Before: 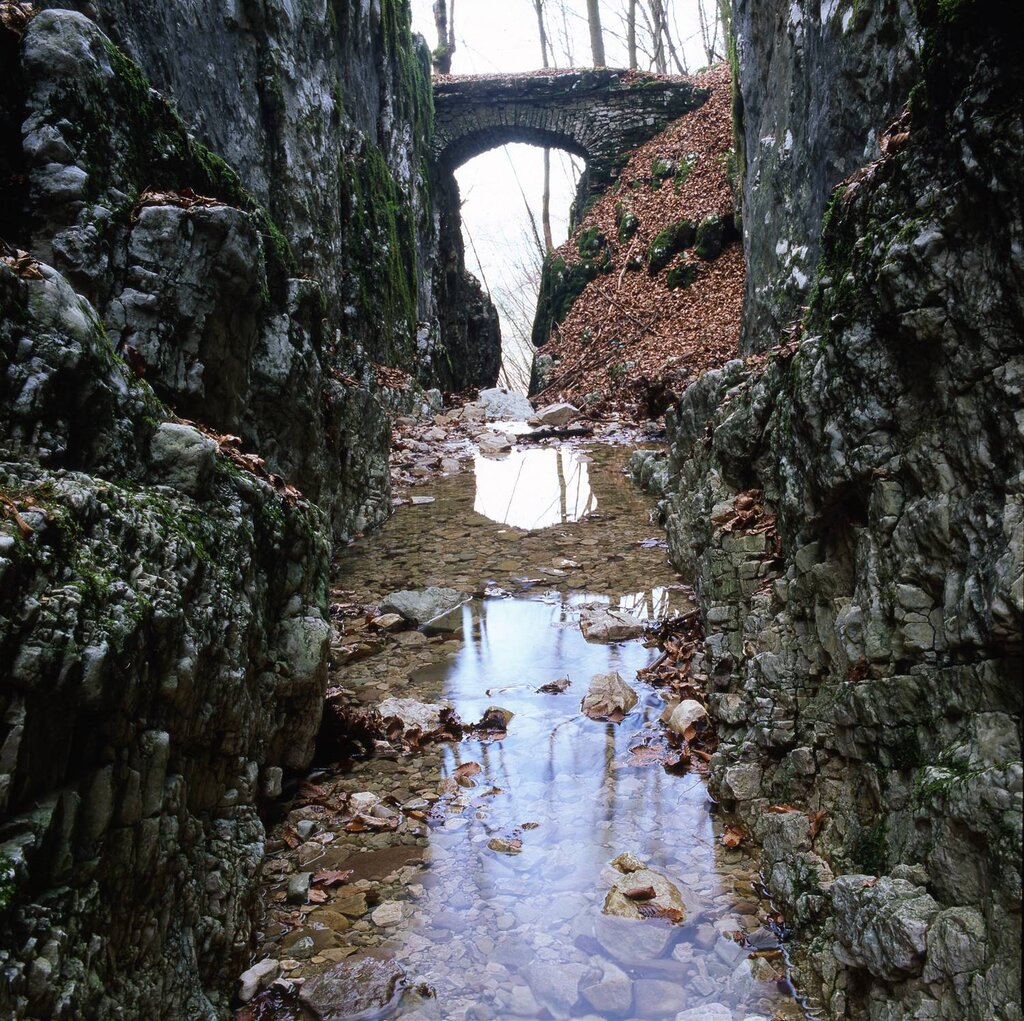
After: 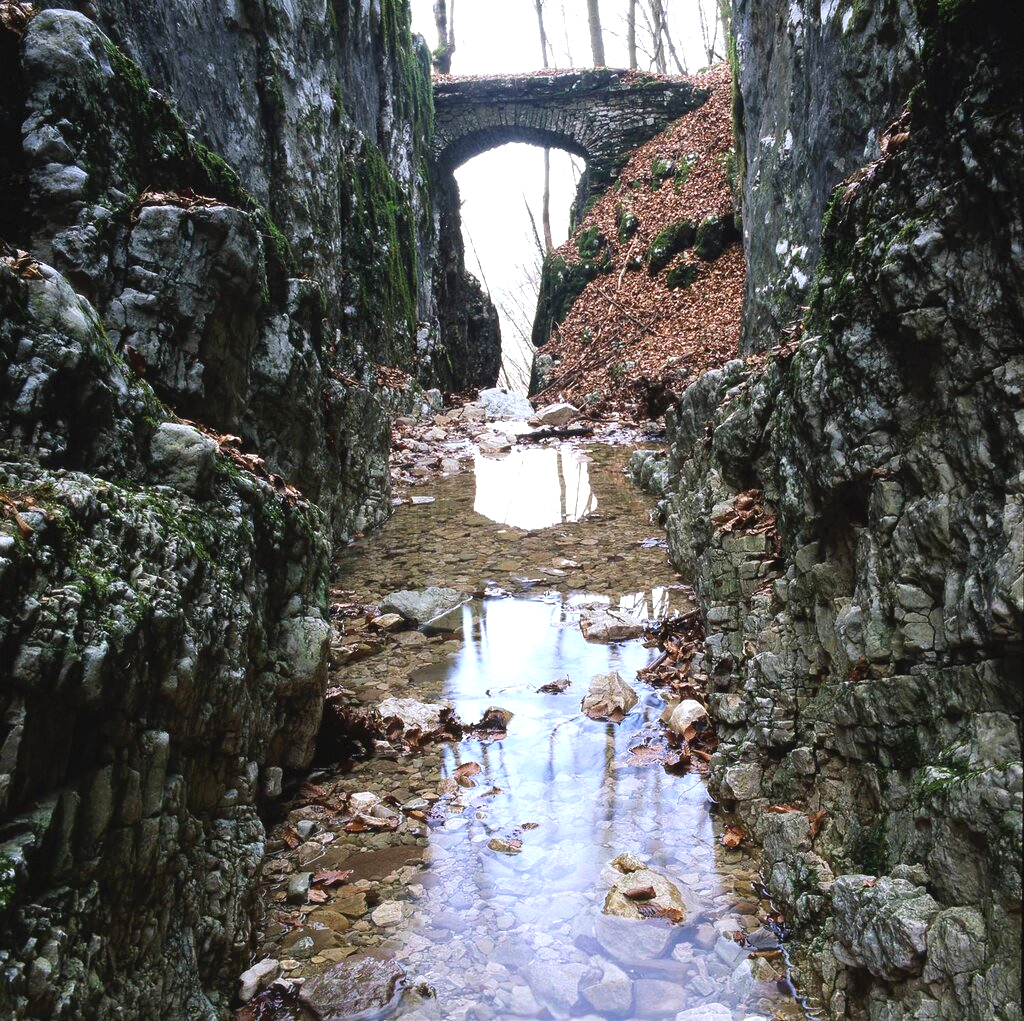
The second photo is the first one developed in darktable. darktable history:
exposure: black level correction -0.002, exposure 0.54 EV, compensate highlight preservation false
